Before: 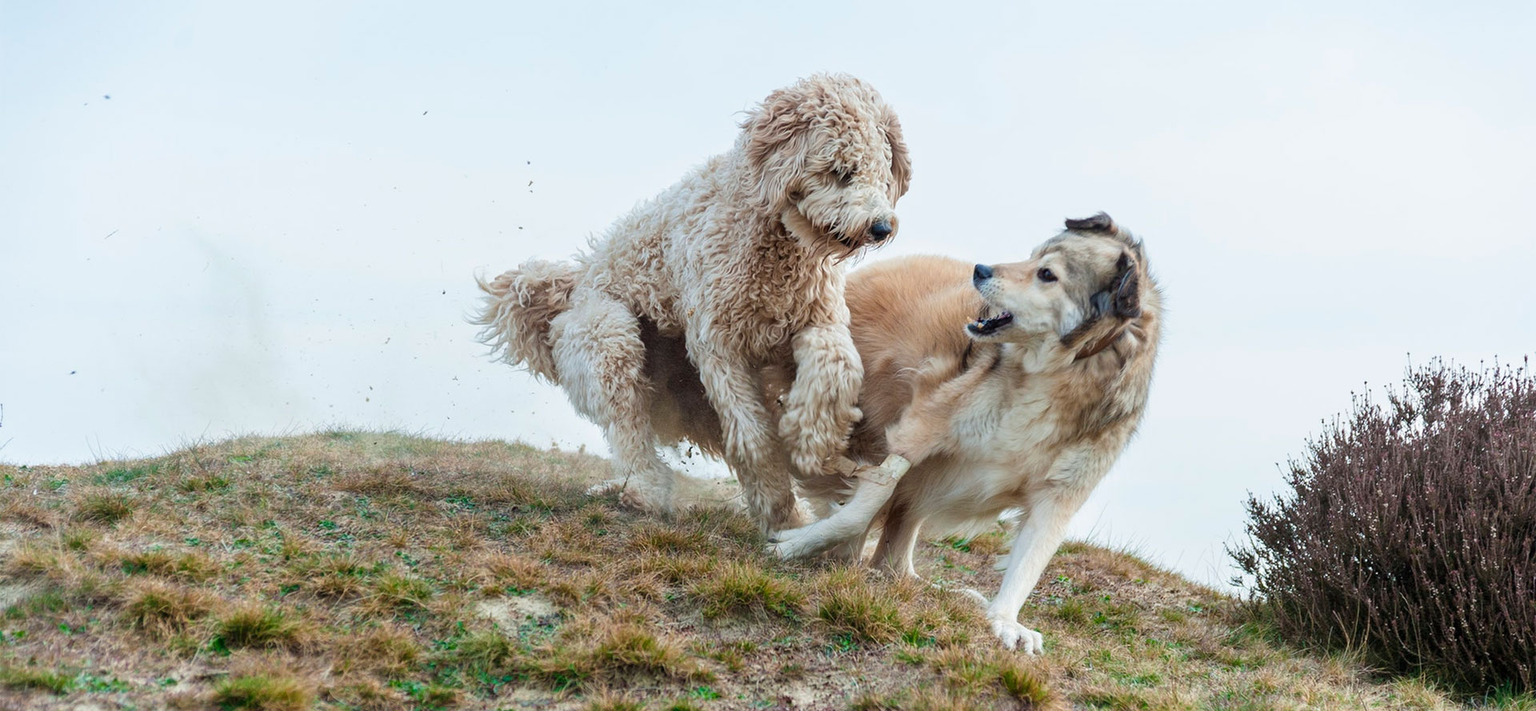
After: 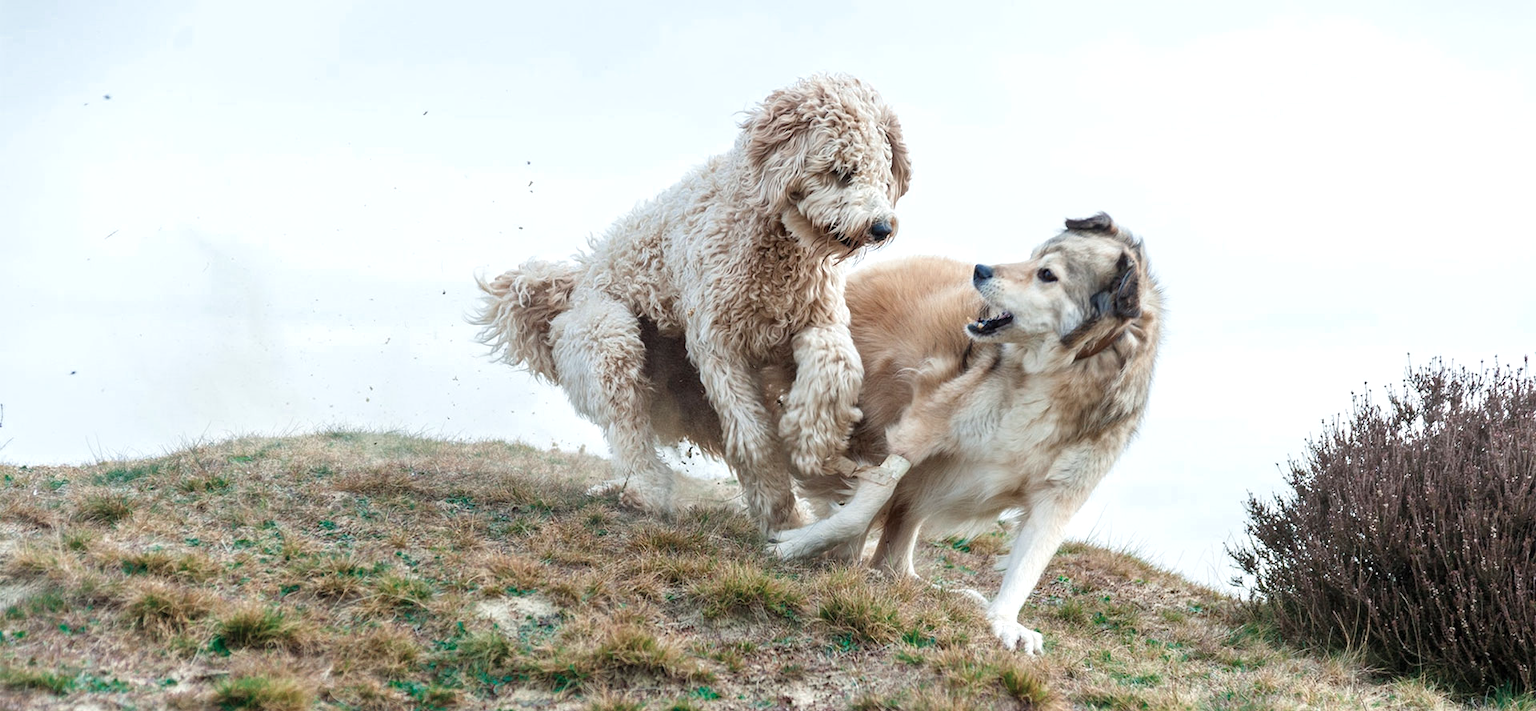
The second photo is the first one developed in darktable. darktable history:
color zones: curves: ch0 [(0, 0.5) (0.125, 0.4) (0.25, 0.5) (0.375, 0.4) (0.5, 0.4) (0.625, 0.35) (0.75, 0.35) (0.875, 0.5)]; ch1 [(0, 0.35) (0.125, 0.45) (0.25, 0.35) (0.375, 0.35) (0.5, 0.35) (0.625, 0.35) (0.75, 0.45) (0.875, 0.35)]; ch2 [(0, 0.6) (0.125, 0.5) (0.25, 0.5) (0.375, 0.6) (0.5, 0.6) (0.625, 0.5) (0.75, 0.5) (0.875, 0.5)]
exposure: exposure 0.379 EV, compensate highlight preservation false
